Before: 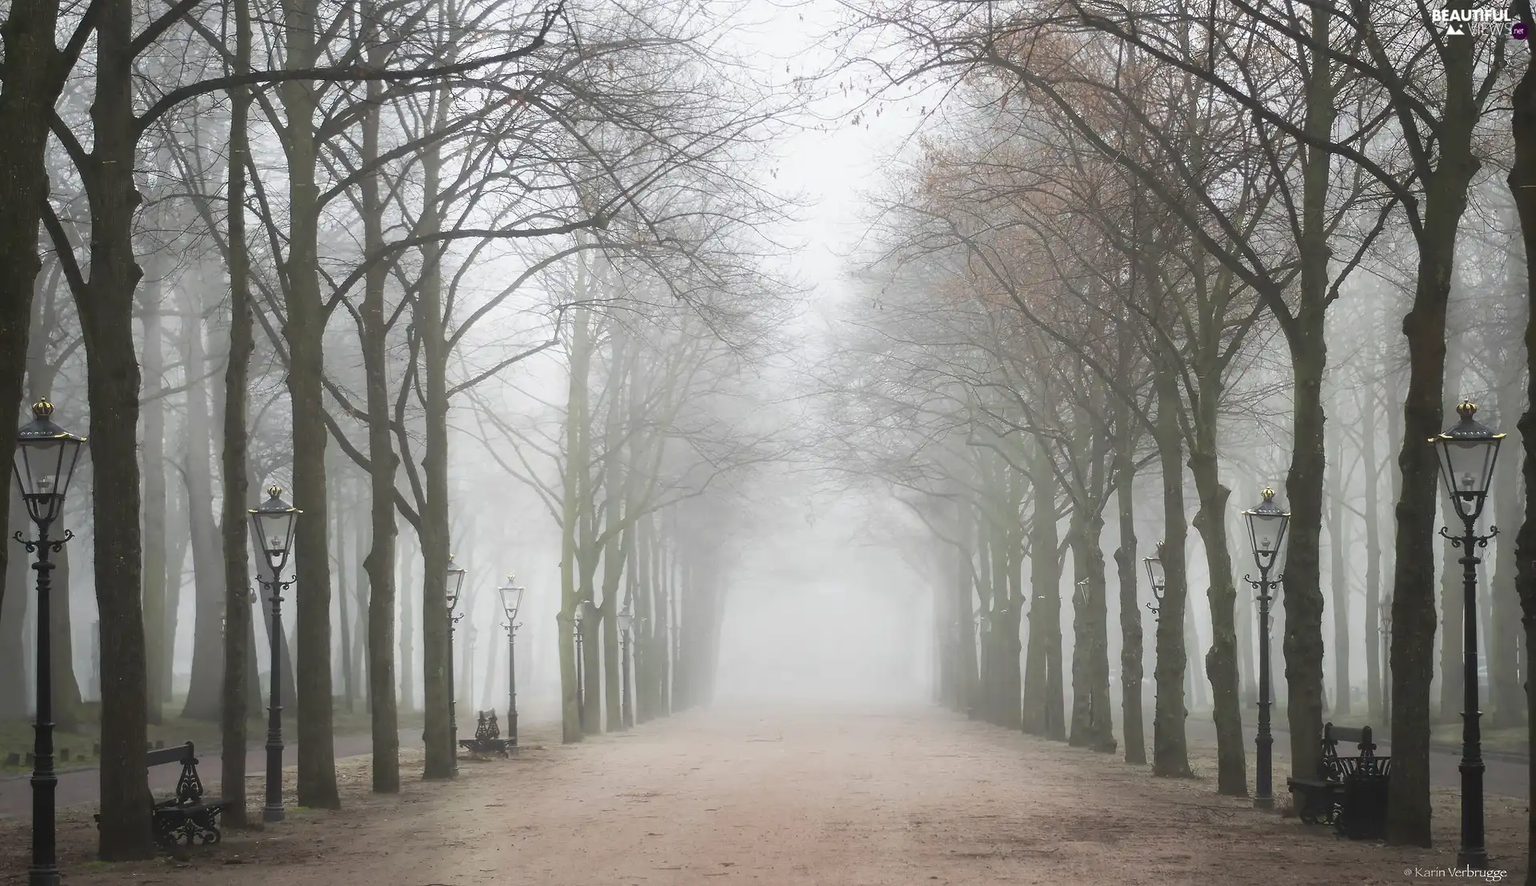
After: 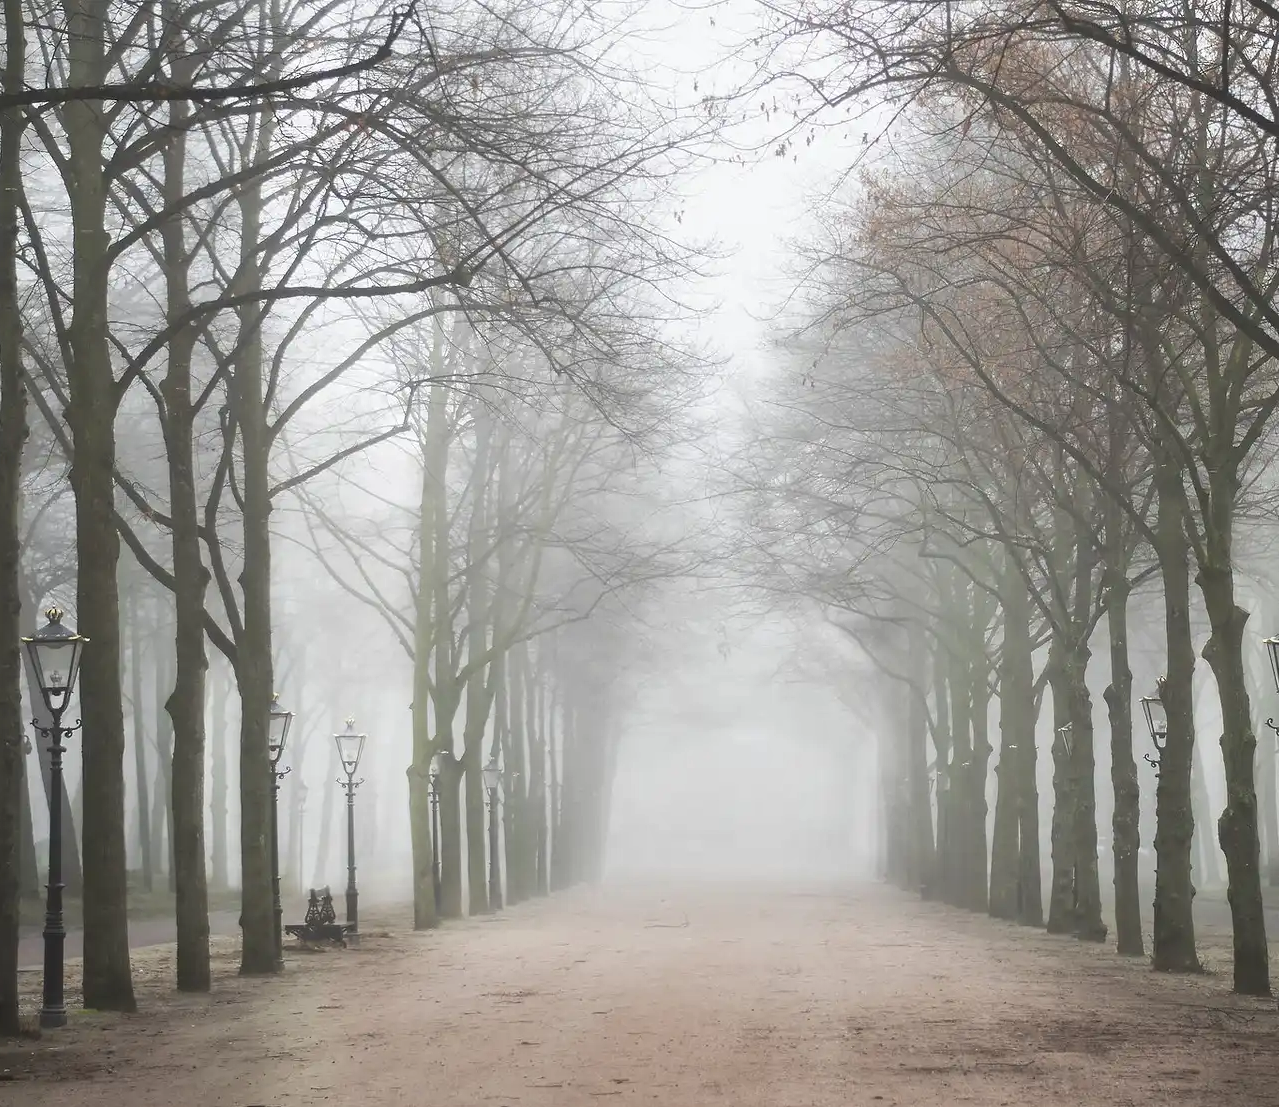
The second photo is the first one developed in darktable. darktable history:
local contrast: mode bilateral grid, contrast 20, coarseness 50, detail 120%, midtone range 0.2
crop and rotate: left 15.055%, right 18.278%
